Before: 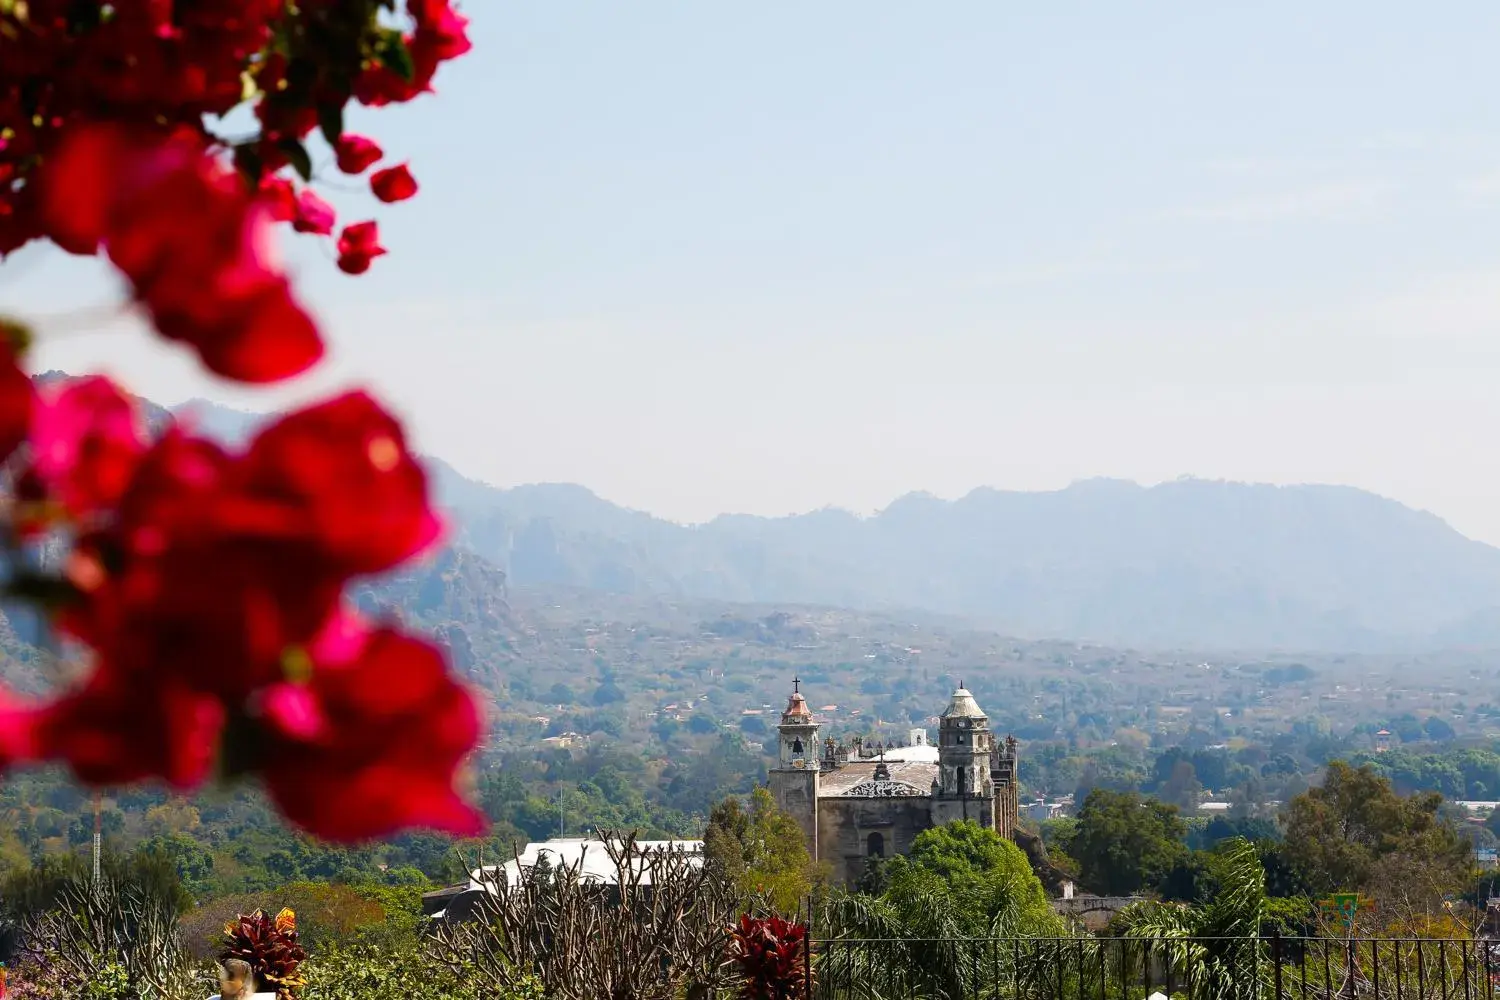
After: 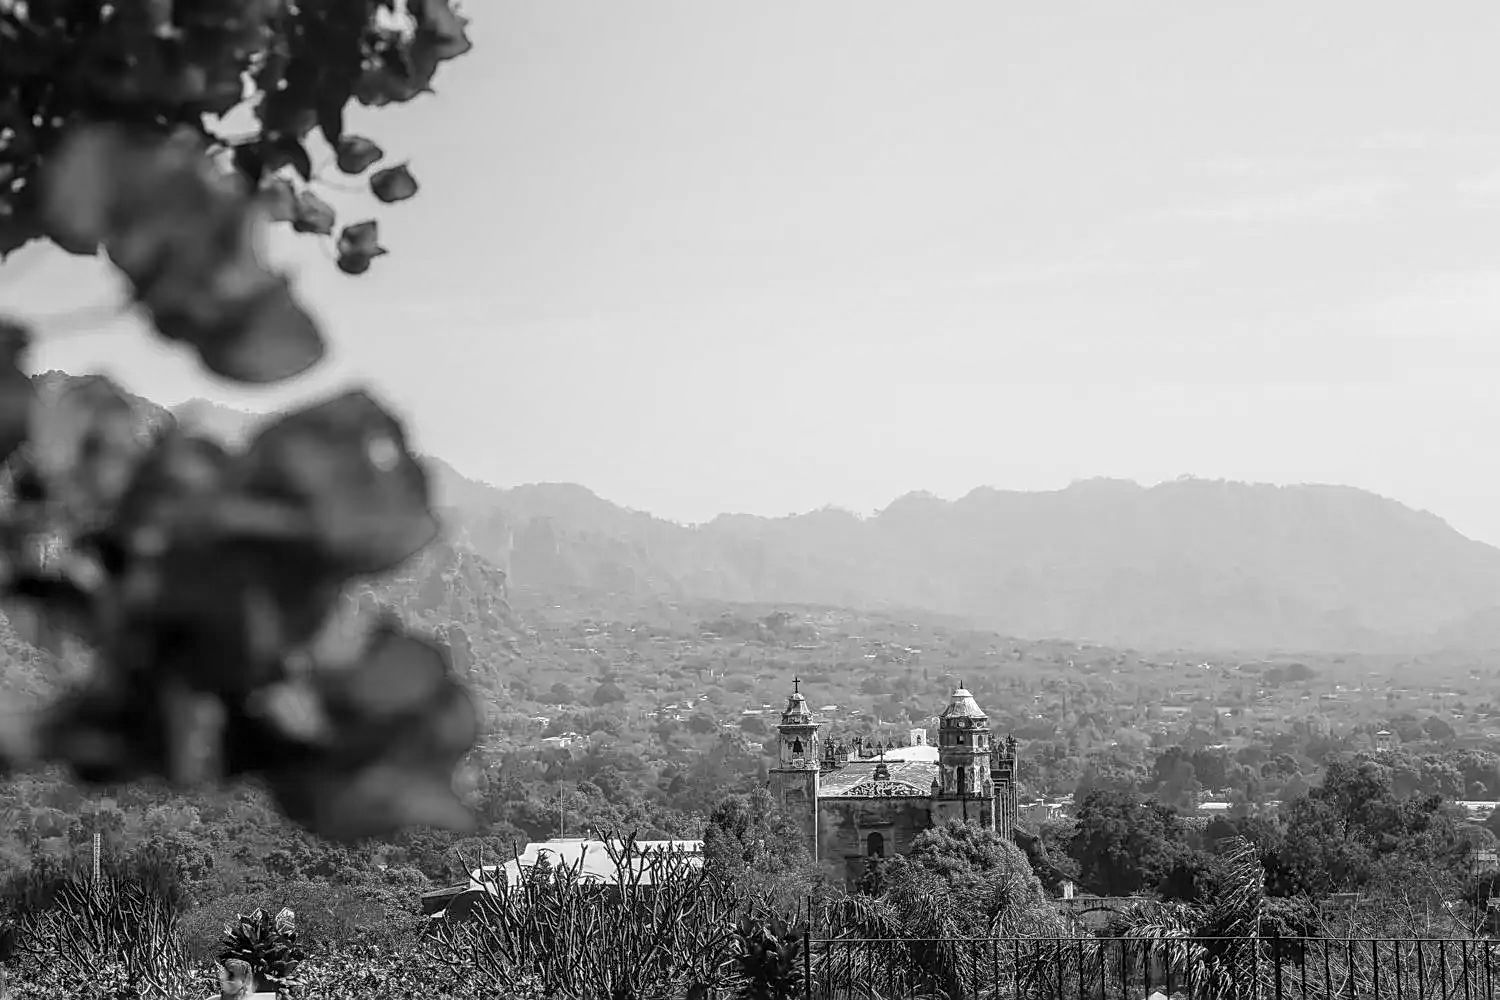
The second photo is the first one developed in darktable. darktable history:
sharpen: on, module defaults
monochrome: on, module defaults
local contrast: highlights 0%, shadows 0%, detail 133%
